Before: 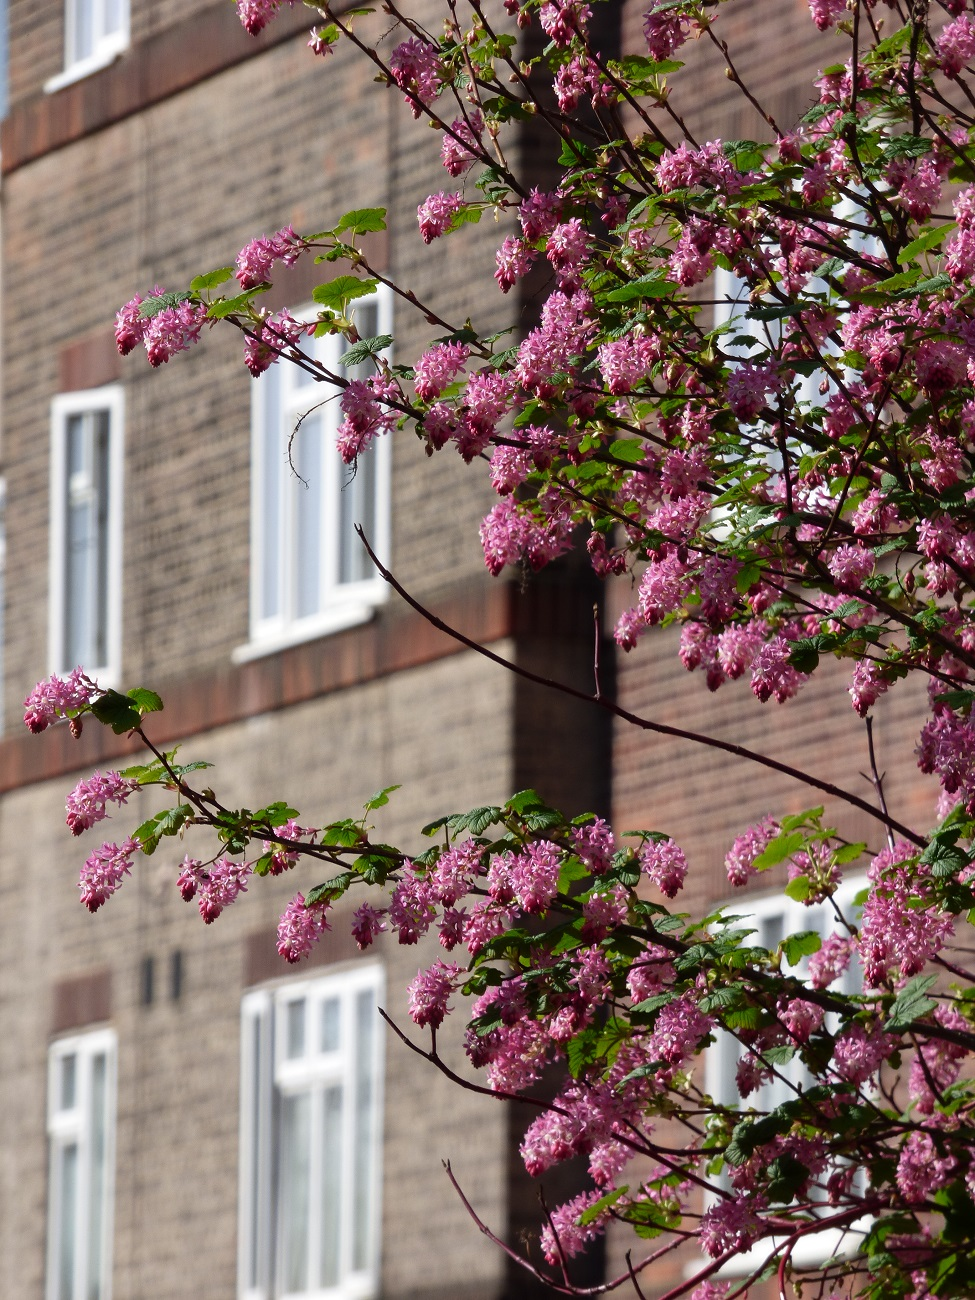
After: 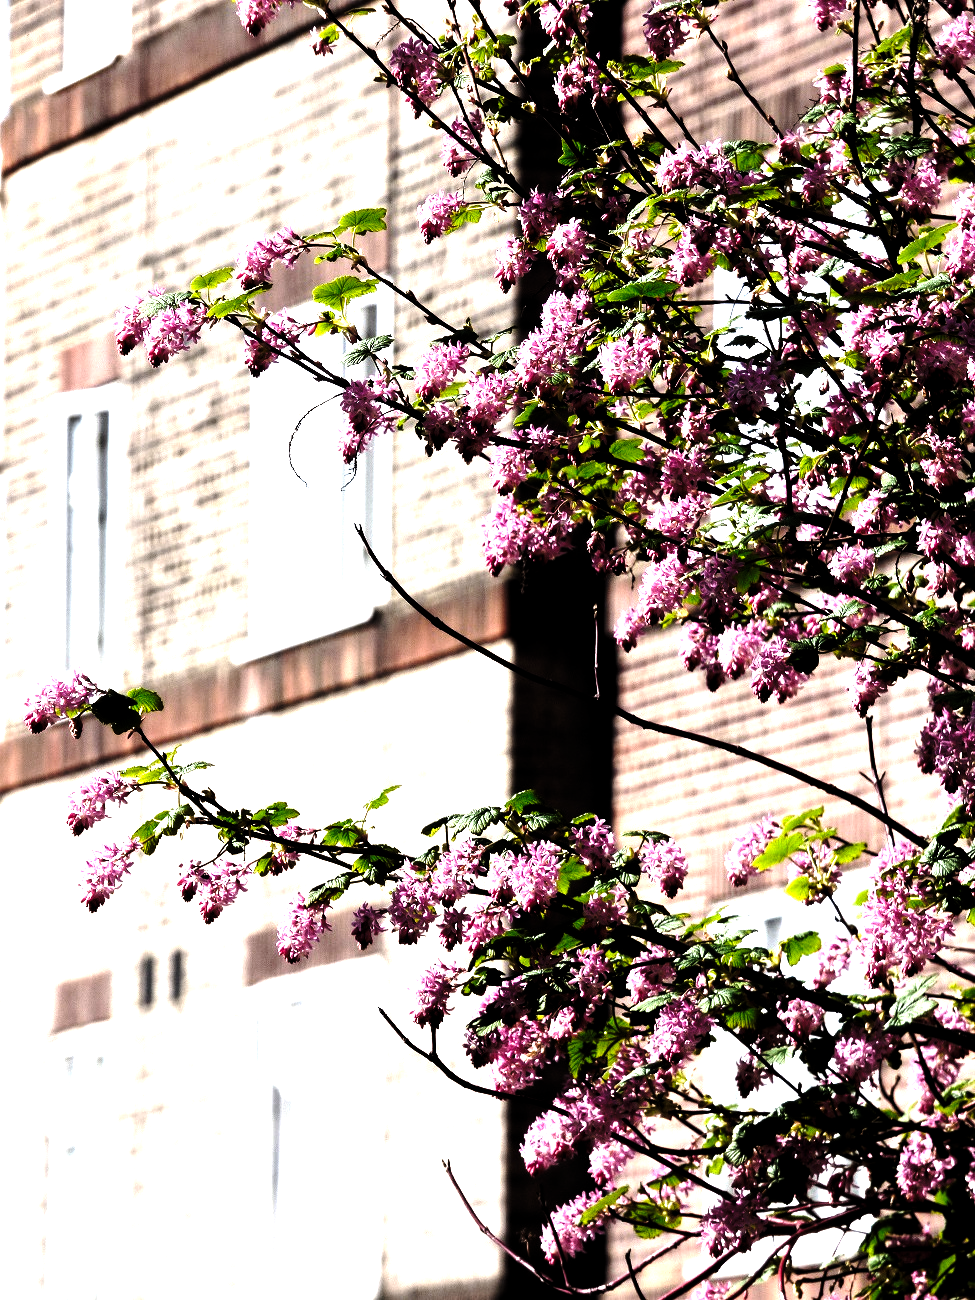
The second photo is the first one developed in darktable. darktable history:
tone equalizer: -8 EV -0.747 EV, -7 EV -0.714 EV, -6 EV -0.587 EV, -5 EV -0.417 EV, -3 EV 0.367 EV, -2 EV 0.6 EV, -1 EV 0.694 EV, +0 EV 0.724 EV, edges refinement/feathering 500, mask exposure compensation -1.57 EV, preserve details no
levels: levels [0.044, 0.475, 0.791]
base curve: curves: ch0 [(0, 0) (0.028, 0.03) (0.121, 0.232) (0.46, 0.748) (0.859, 0.968) (1, 1)], preserve colors none
